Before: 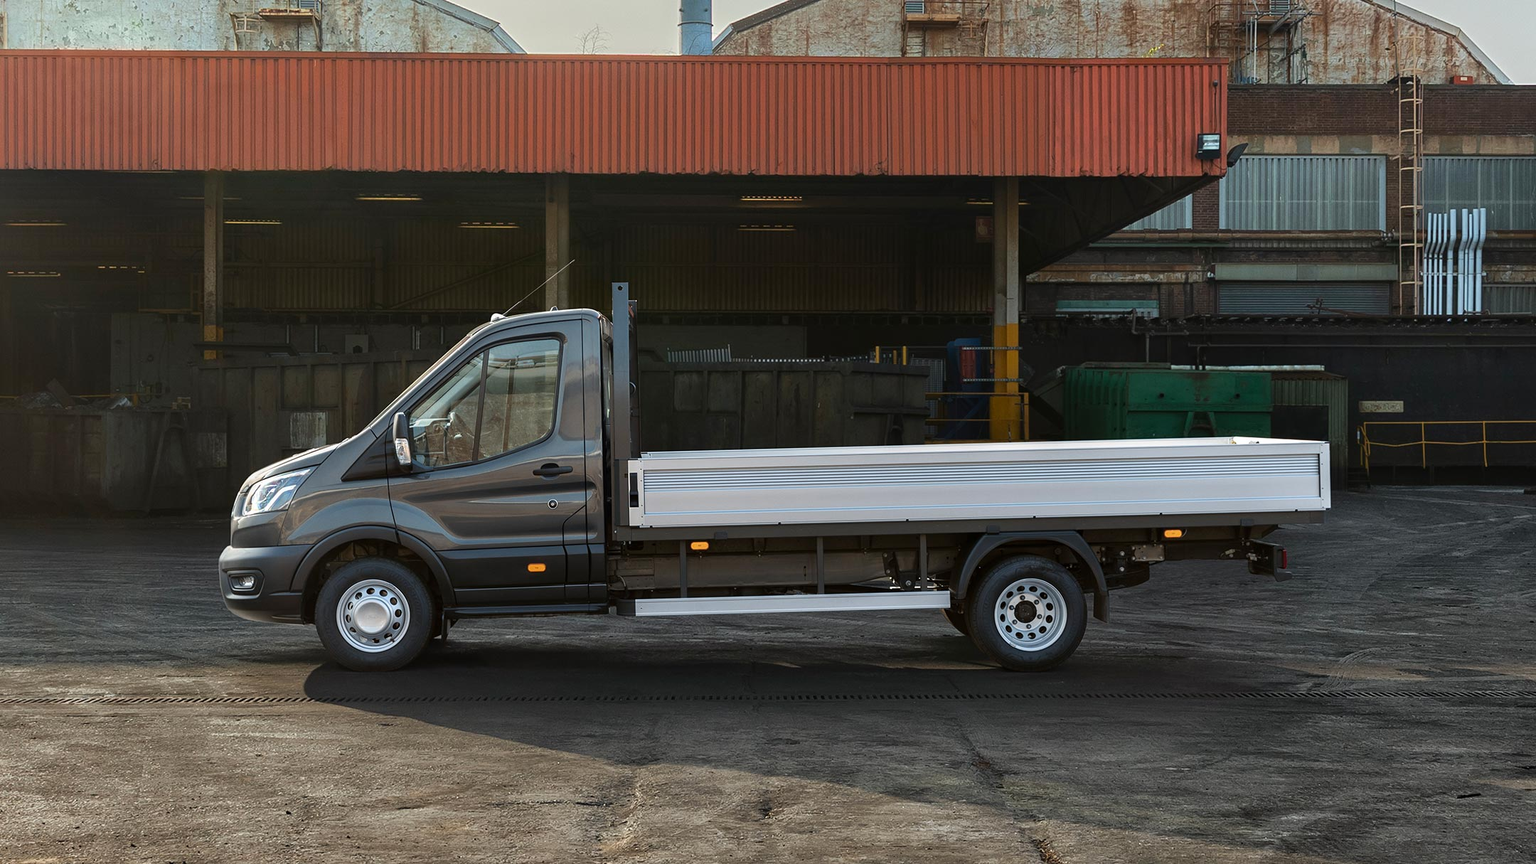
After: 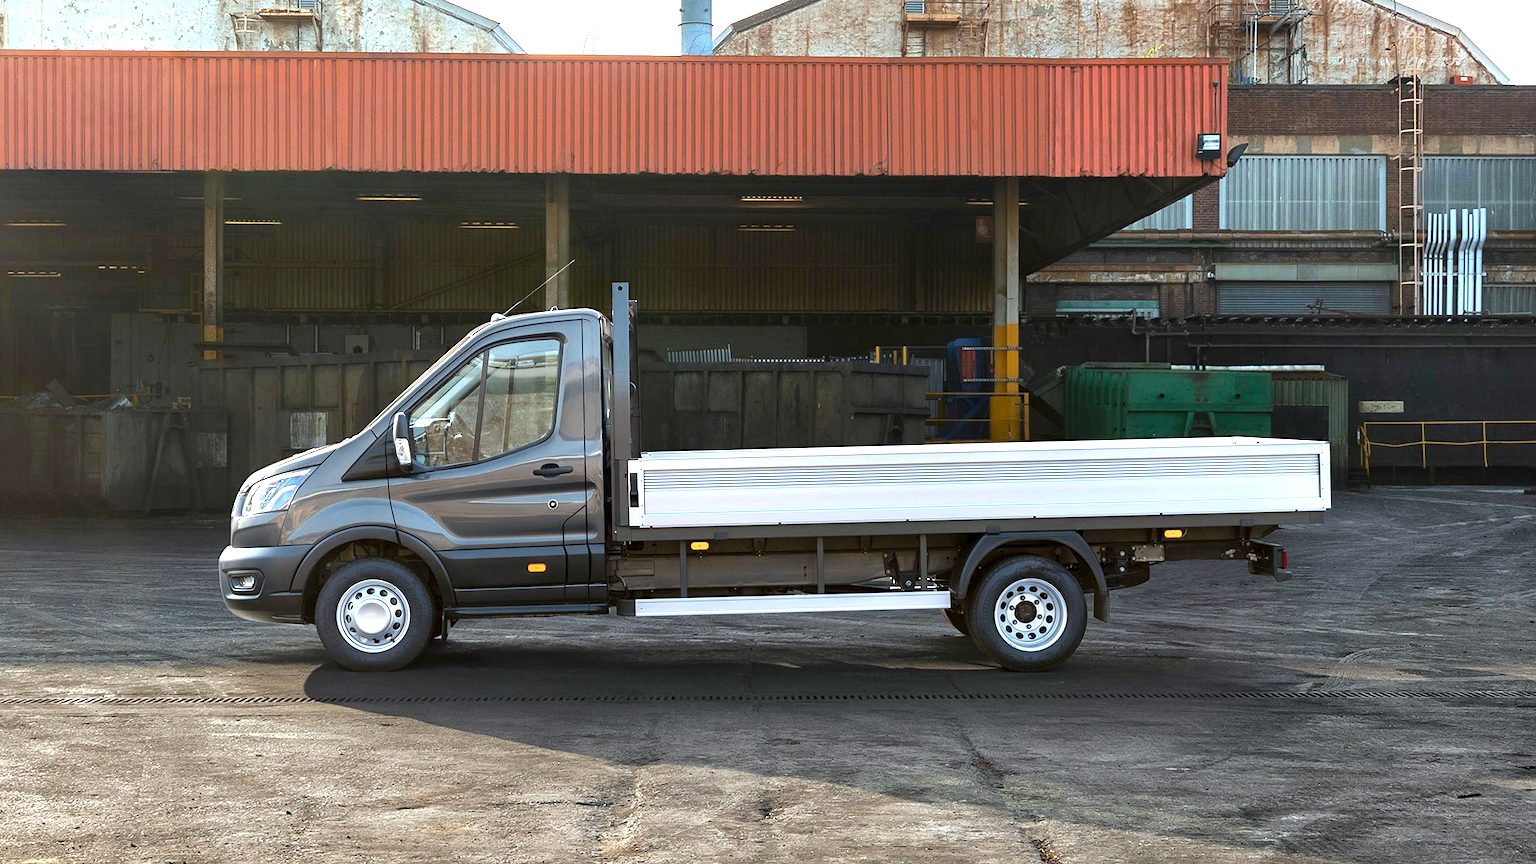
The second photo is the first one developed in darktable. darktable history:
white balance: red 0.976, blue 1.04
exposure: black level correction 0.001, exposure 1.116 EV, compensate highlight preservation false
